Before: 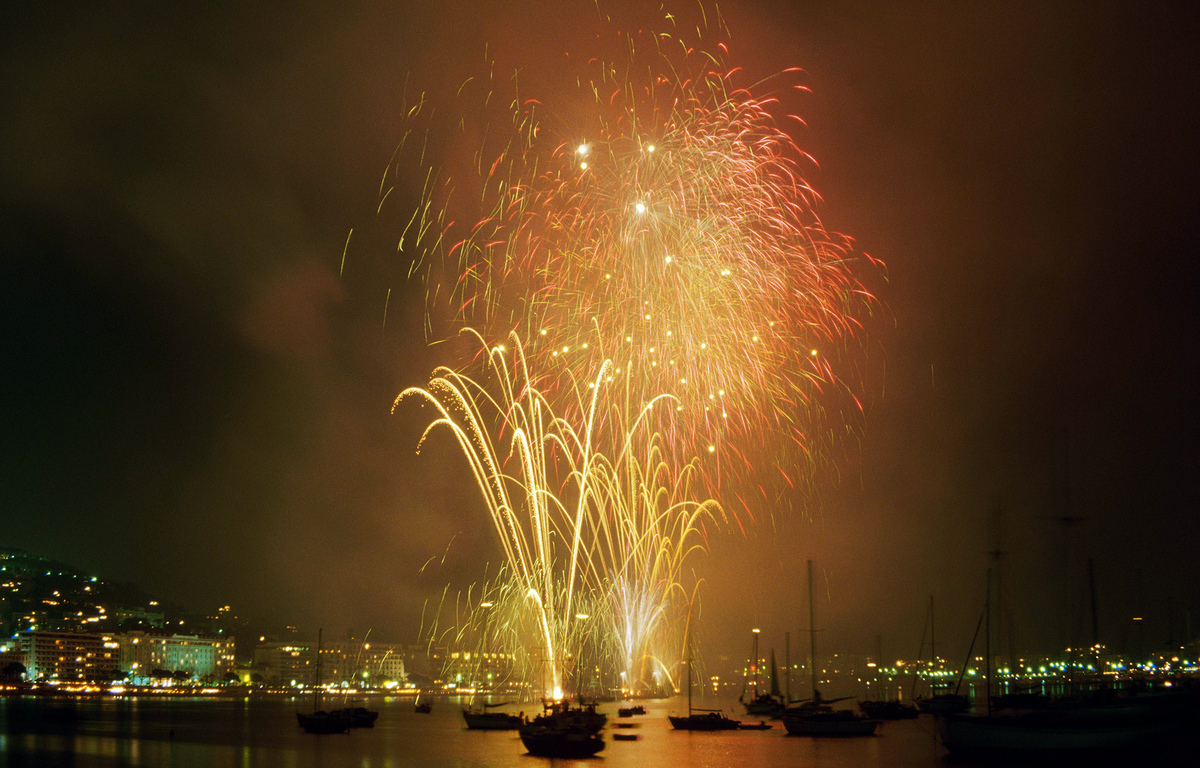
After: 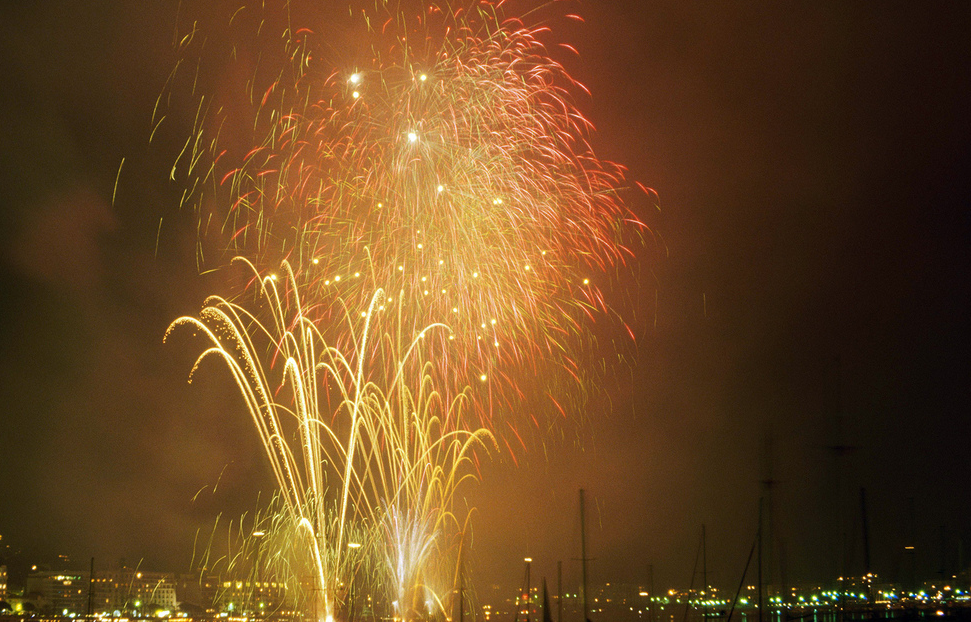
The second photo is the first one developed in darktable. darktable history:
crop: left 19.063%, top 9.332%, right 0%, bottom 9.661%
